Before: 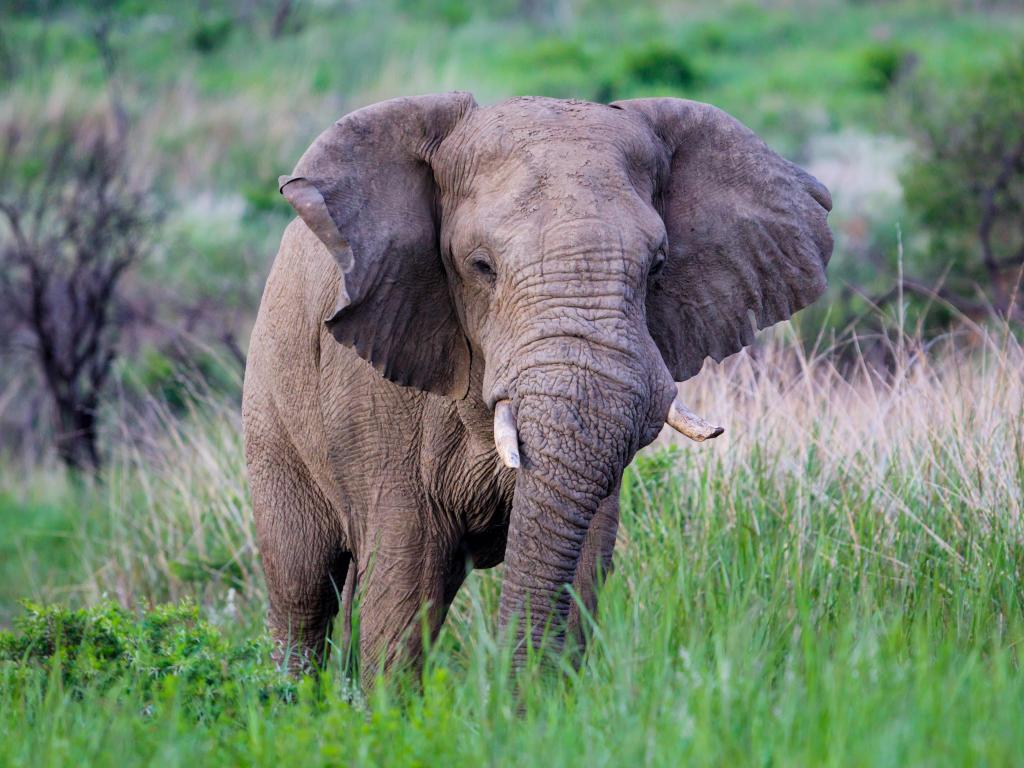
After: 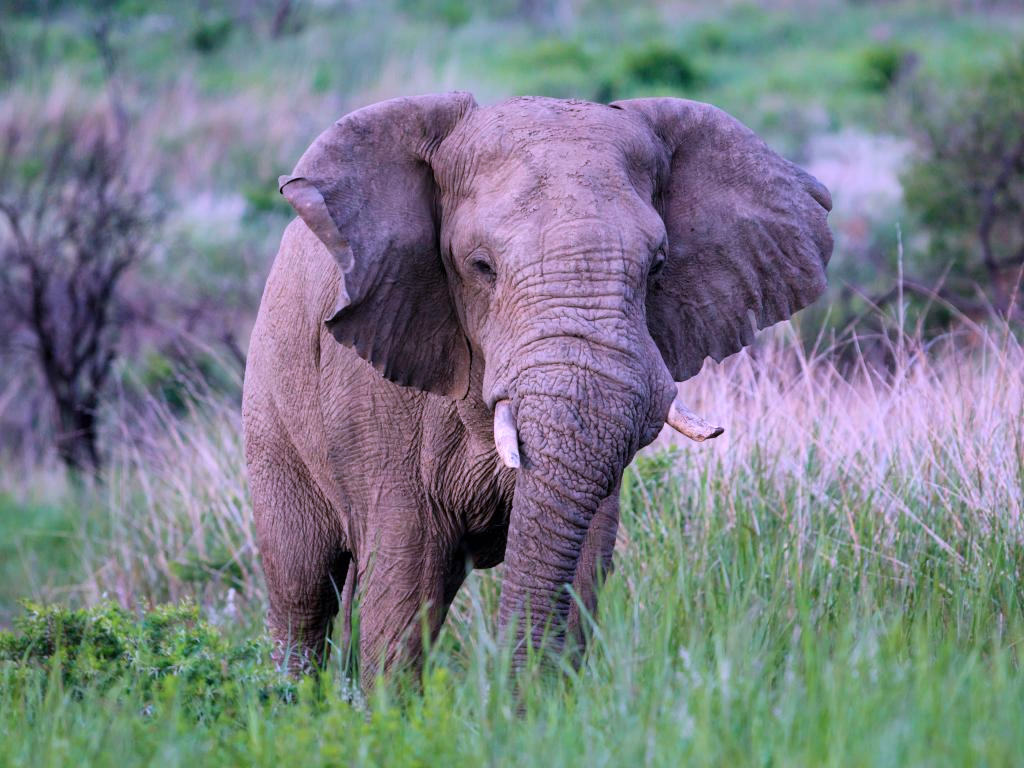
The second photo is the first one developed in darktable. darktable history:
color correction: highlights a* 15.09, highlights b* -24.63
